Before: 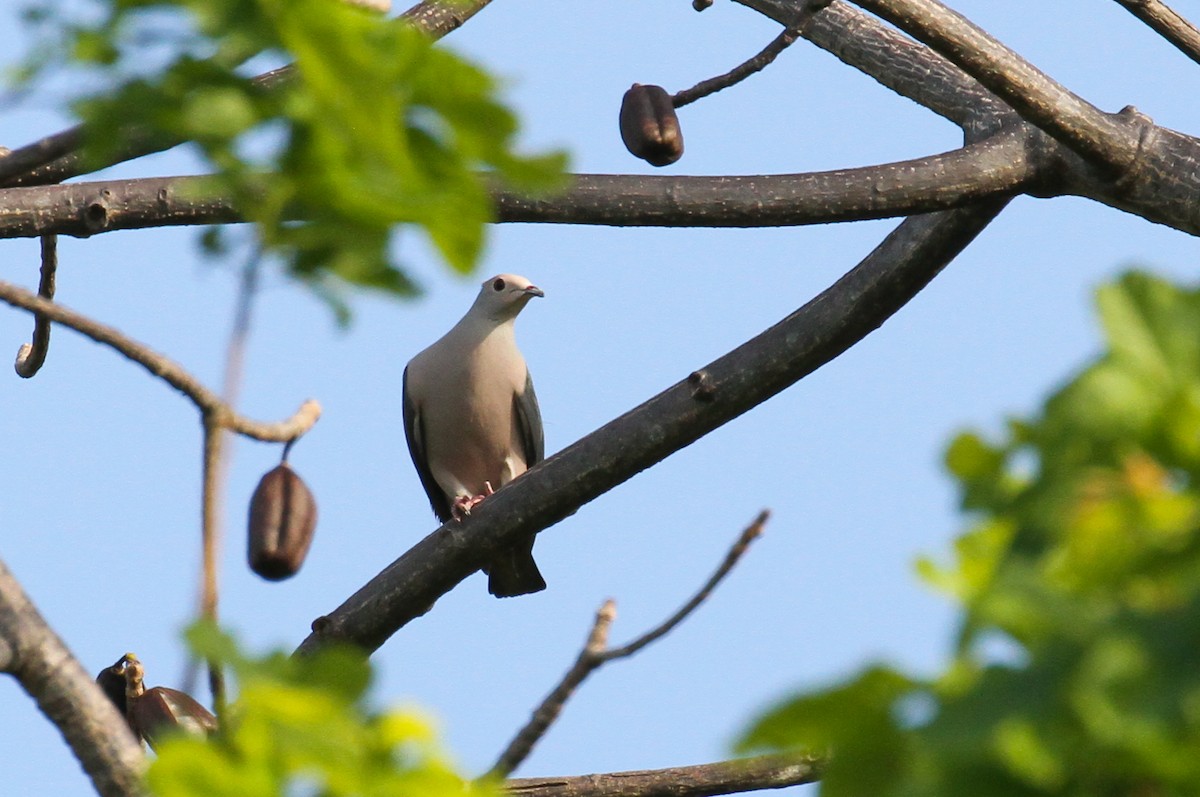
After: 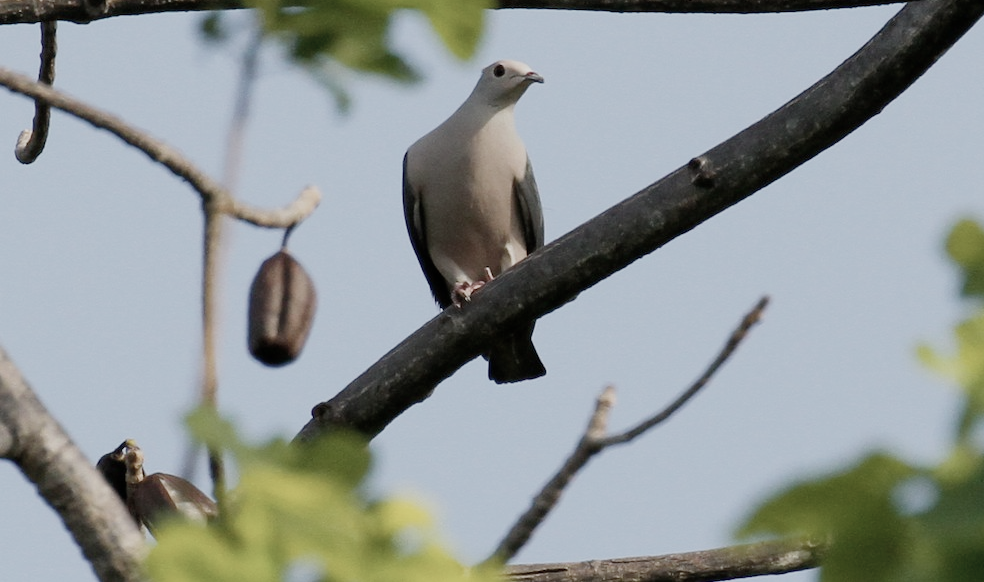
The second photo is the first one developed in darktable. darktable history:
color correction: highlights b* 0.068, saturation 0.565
filmic rgb: middle gray luminance 18.34%, black relative exposure -8.94 EV, white relative exposure 3.71 EV, threshold 3.03 EV, target black luminance 0%, hardness 4.85, latitude 68.18%, contrast 0.953, highlights saturation mix 19.99%, shadows ↔ highlights balance 22.13%, add noise in highlights 0, preserve chrominance no, color science v3 (2019), use custom middle-gray values true, contrast in highlights soft, enable highlight reconstruction true
crop: top 26.879%, right 17.938%
